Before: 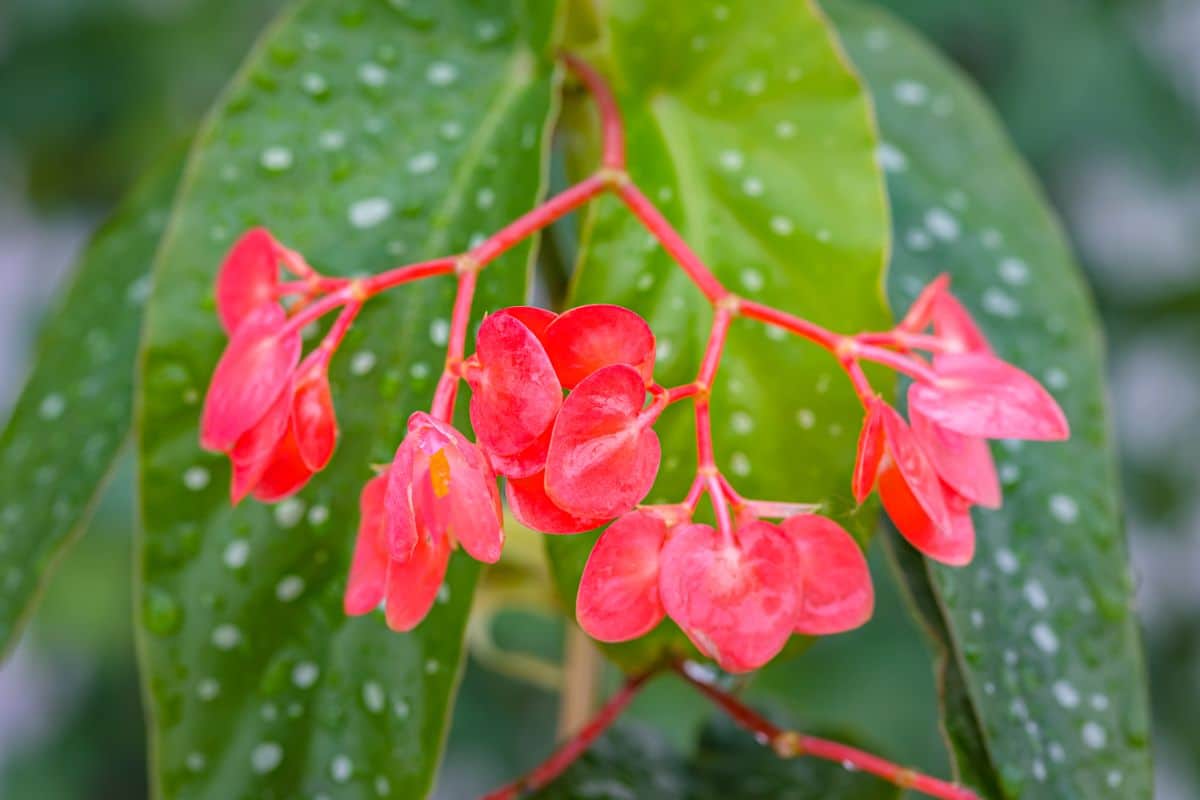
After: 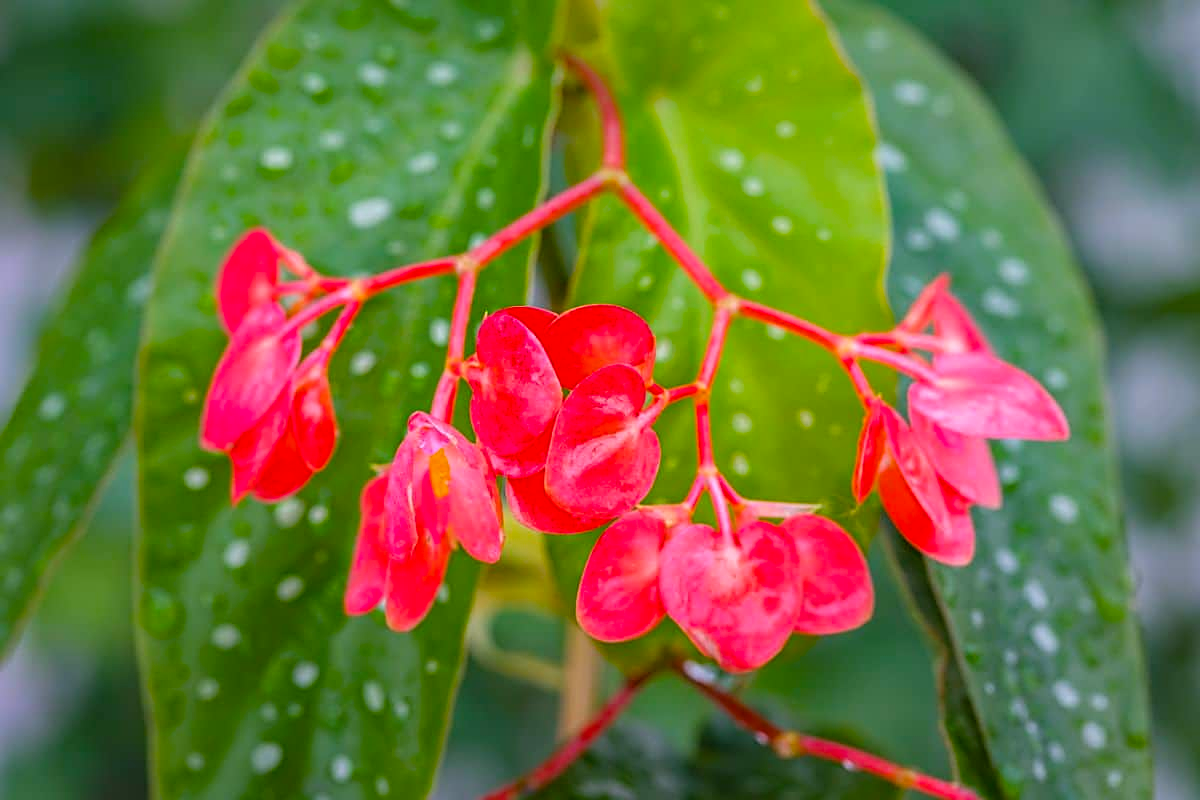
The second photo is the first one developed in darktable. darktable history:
sharpen: on, module defaults
color balance rgb: perceptual saturation grading › global saturation 24.962%
